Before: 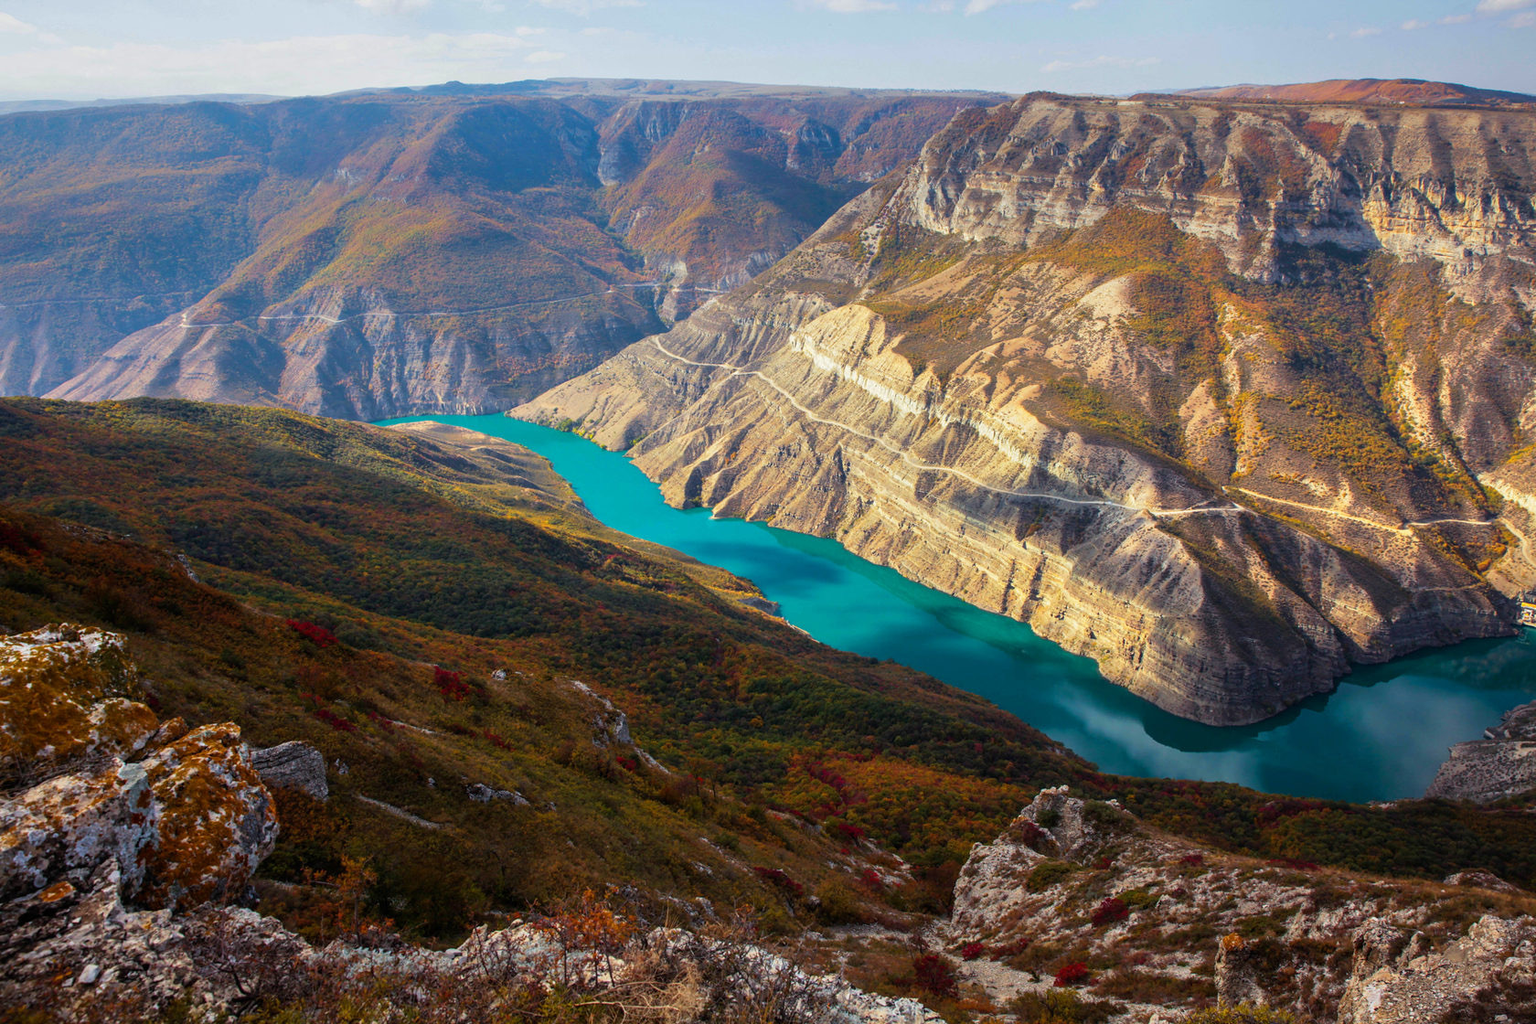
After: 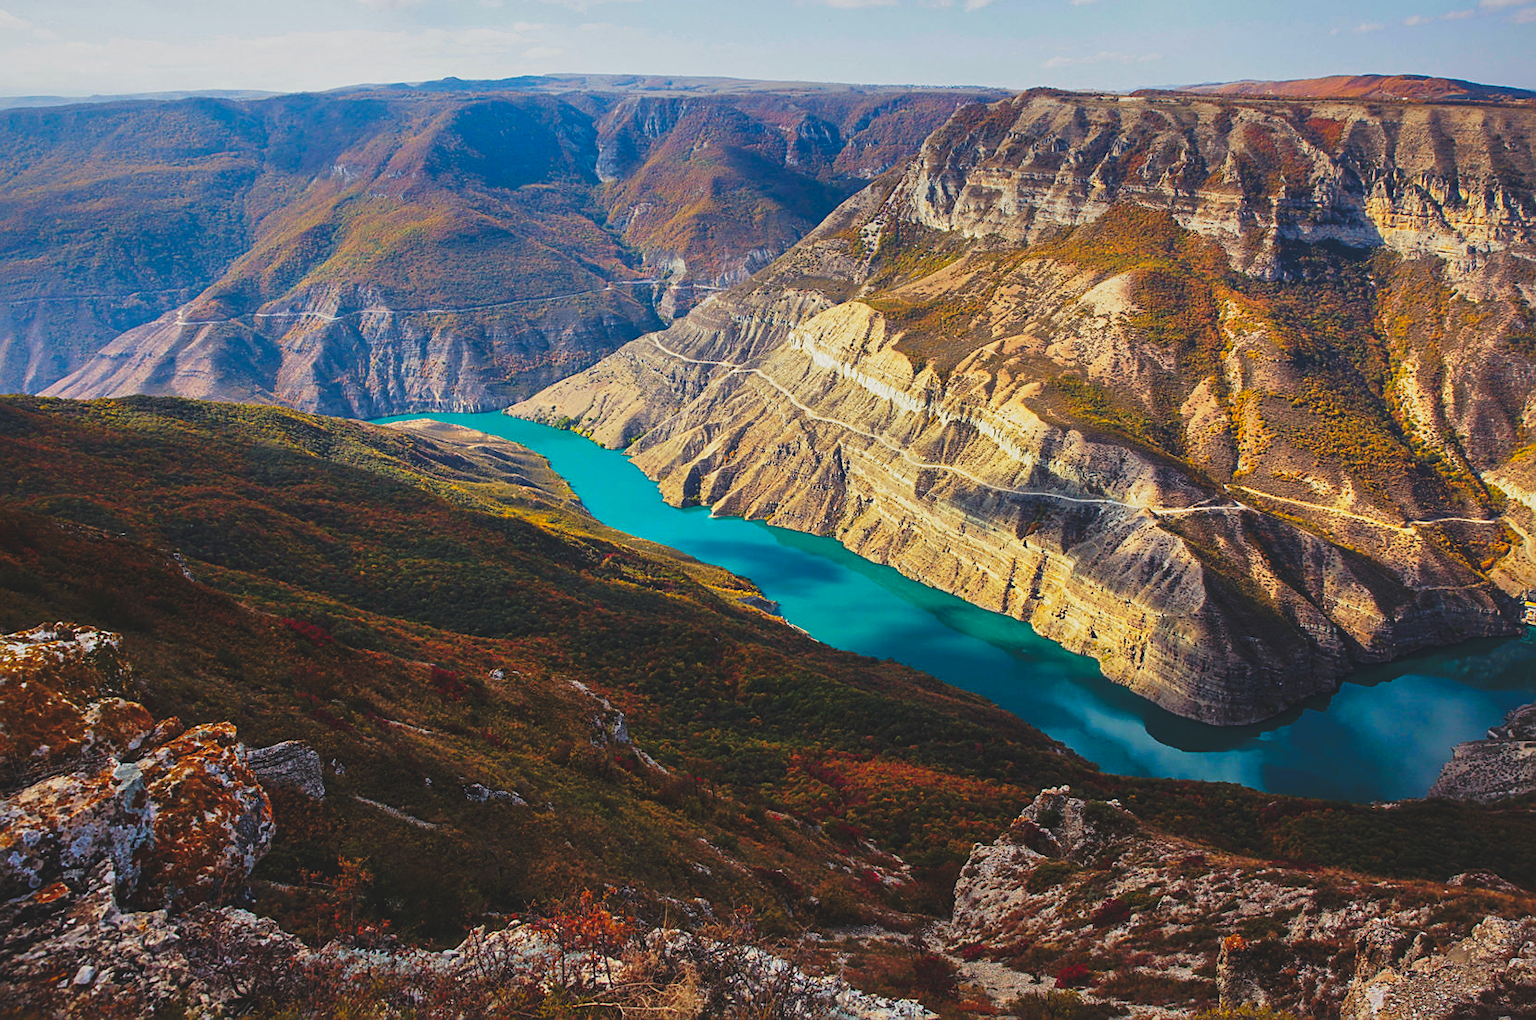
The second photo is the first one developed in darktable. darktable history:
tone curve: curves: ch0 [(0, 0.072) (0.249, 0.176) (0.518, 0.489) (0.832, 0.854) (1, 0.948)], preserve colors none
crop: left 0.414%, top 0.528%, right 0.159%, bottom 0.39%
shadows and highlights: on, module defaults
sharpen: on, module defaults
